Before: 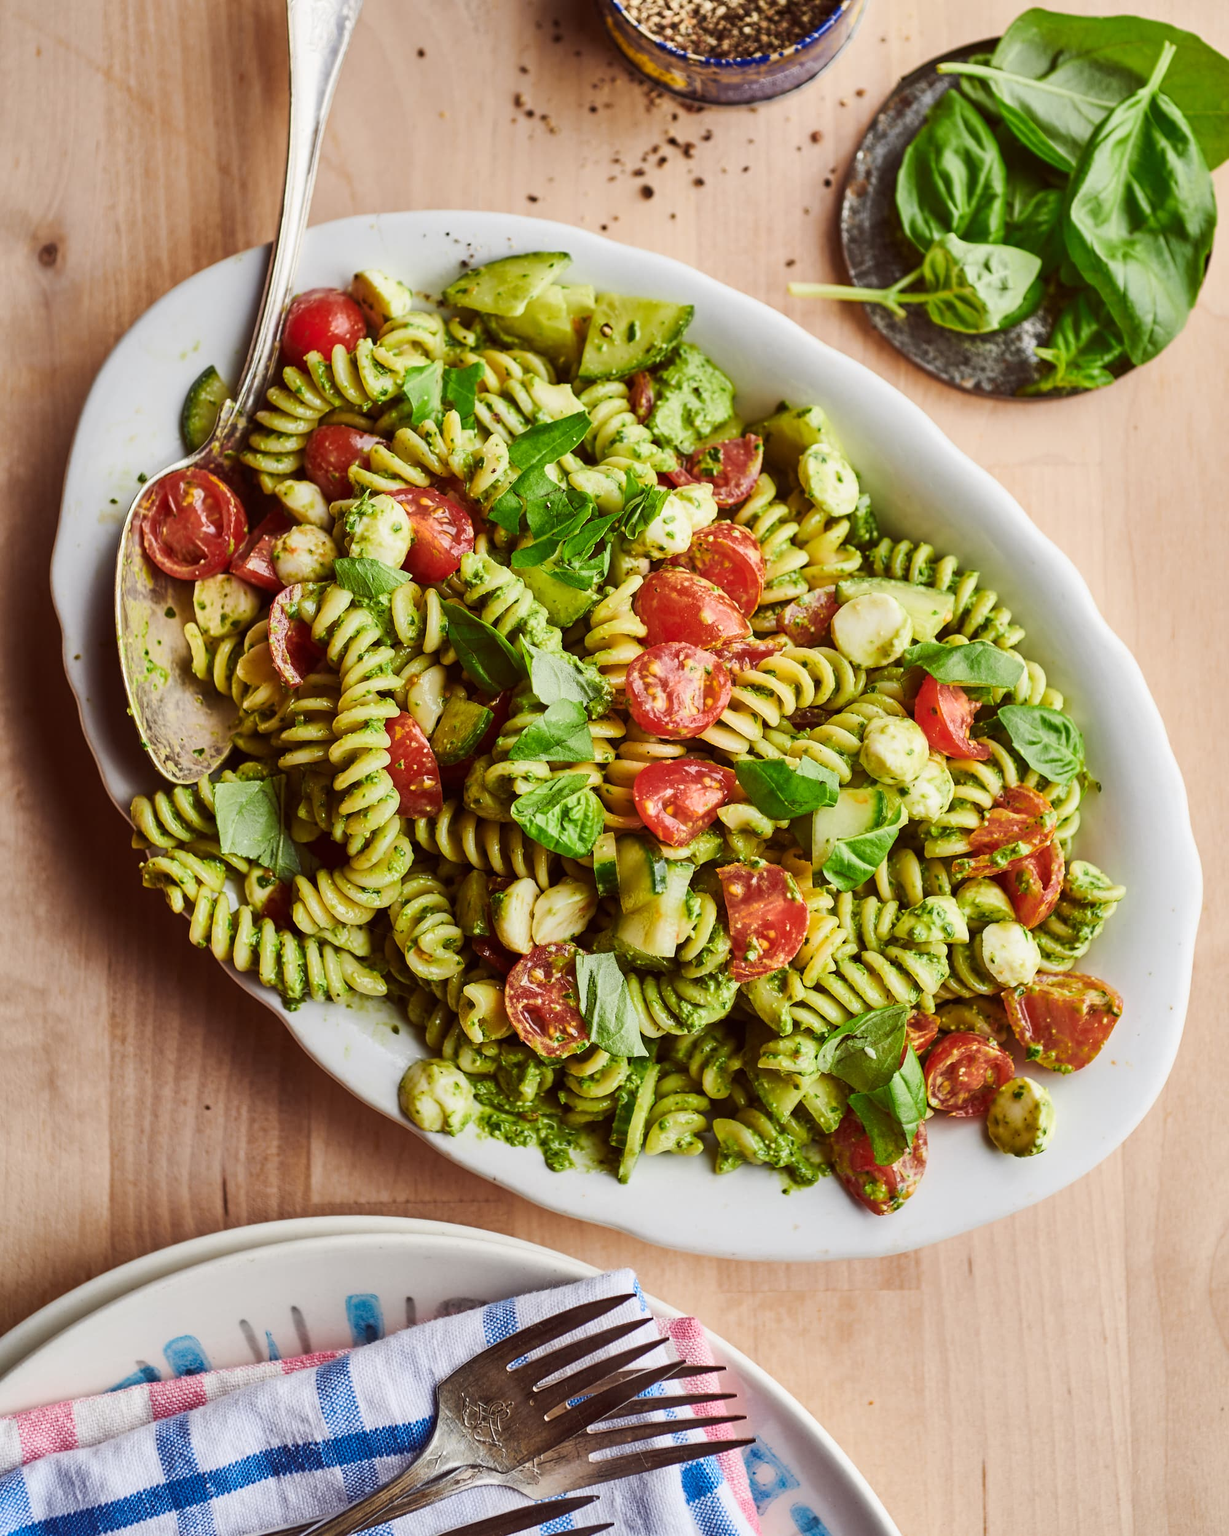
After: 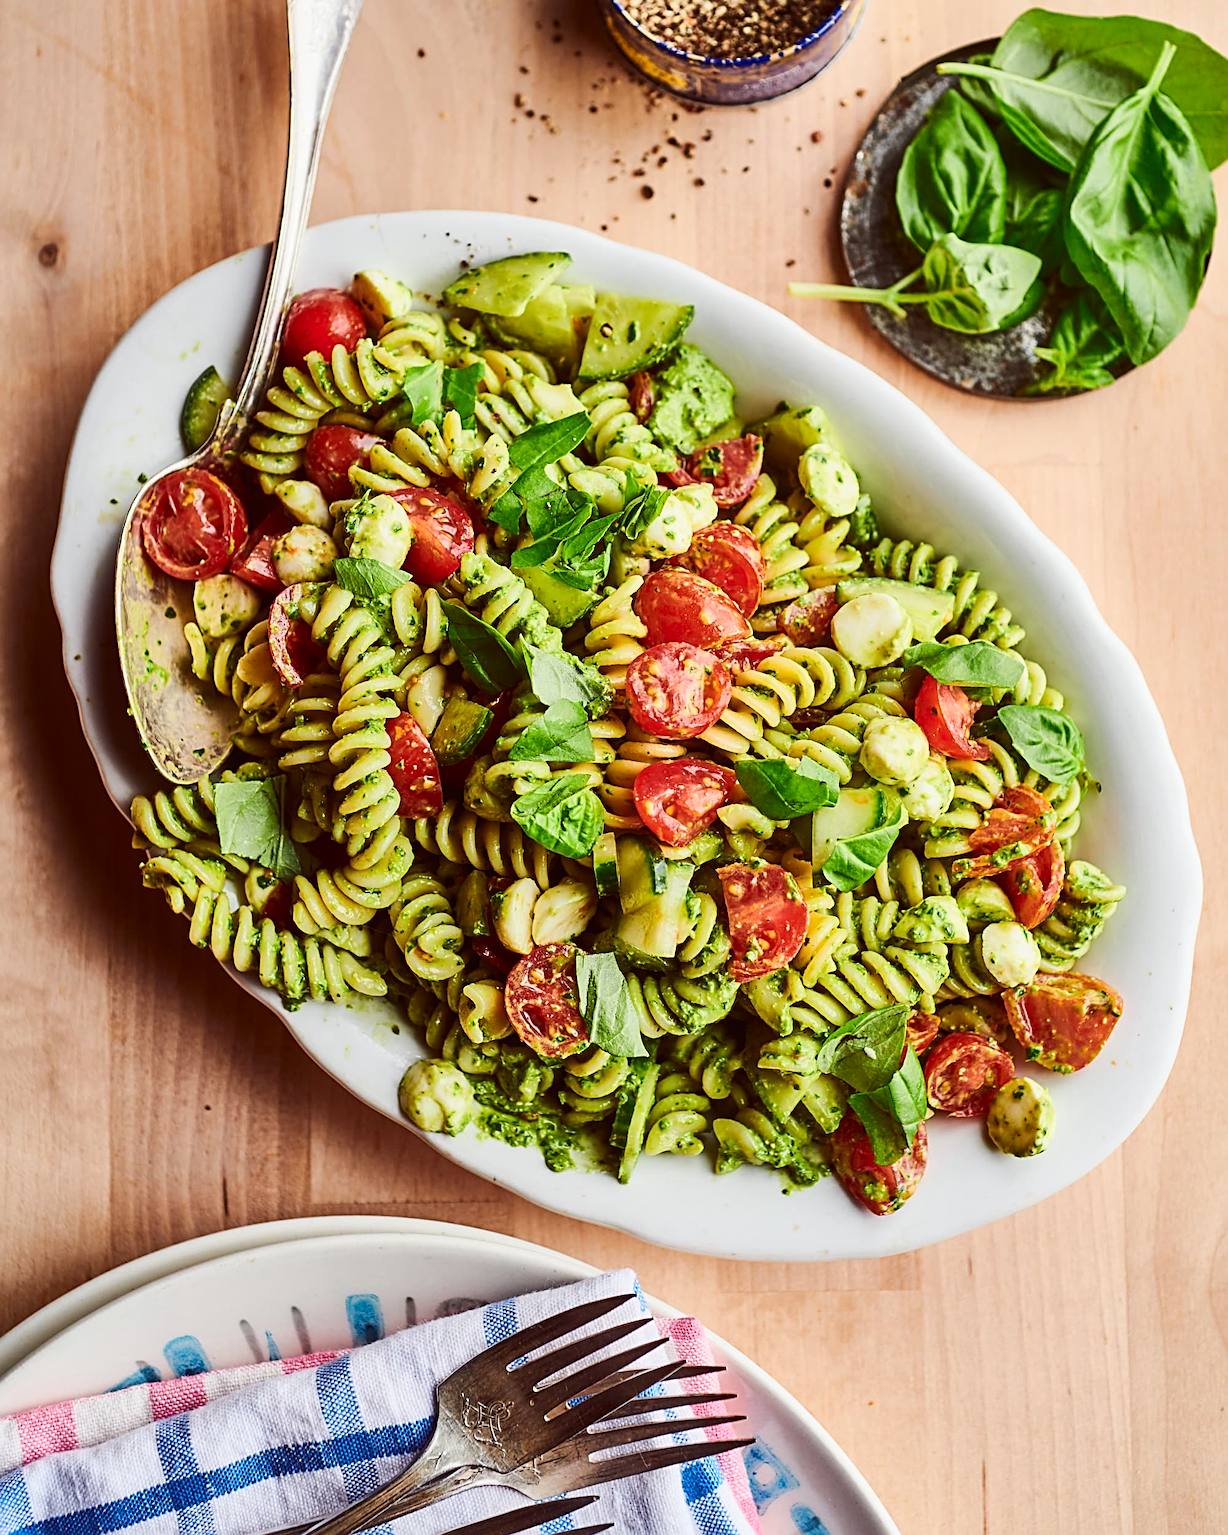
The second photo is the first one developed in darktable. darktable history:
tone curve: curves: ch0 [(0, 0.01) (0.037, 0.032) (0.131, 0.108) (0.275, 0.258) (0.483, 0.512) (0.61, 0.661) (0.696, 0.742) (0.792, 0.834) (0.911, 0.936) (0.997, 0.995)]; ch1 [(0, 0) (0.308, 0.29) (0.425, 0.411) (0.503, 0.502) (0.551, 0.563) (0.683, 0.706) (0.746, 0.77) (1, 1)]; ch2 [(0, 0) (0.246, 0.233) (0.36, 0.352) (0.415, 0.415) (0.485, 0.487) (0.502, 0.502) (0.525, 0.523) (0.545, 0.552) (0.587, 0.6) (0.636, 0.652) (0.711, 0.729) (0.845, 0.855) (0.998, 0.977)], color space Lab, independent channels, preserve colors none
sharpen: radius 3.12
